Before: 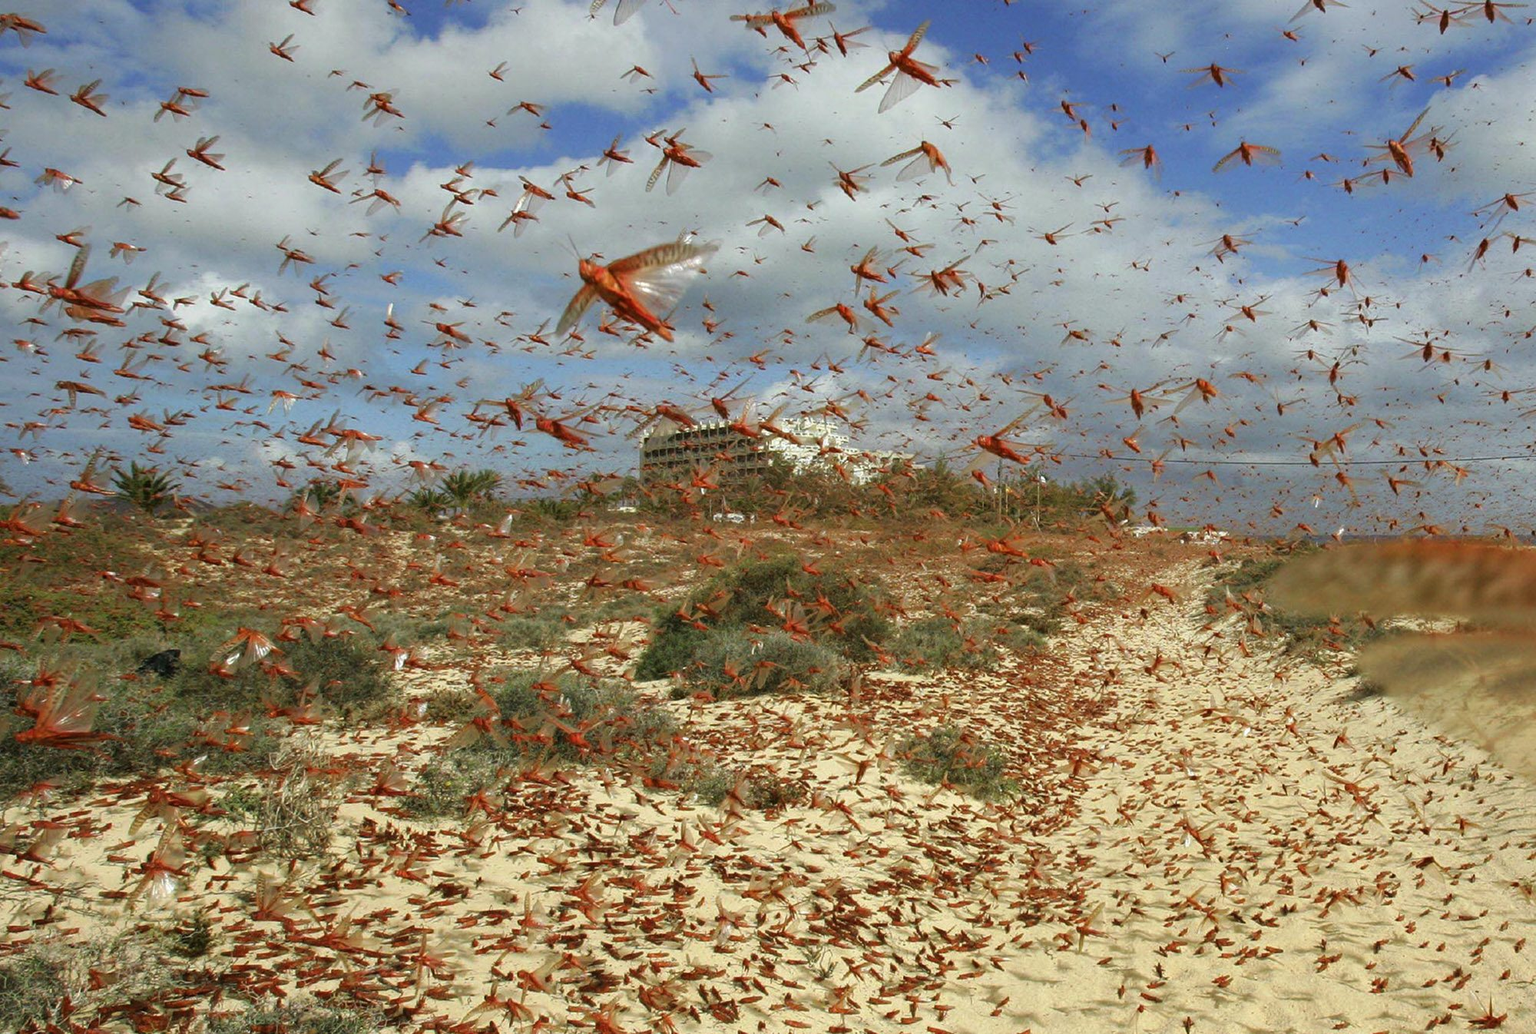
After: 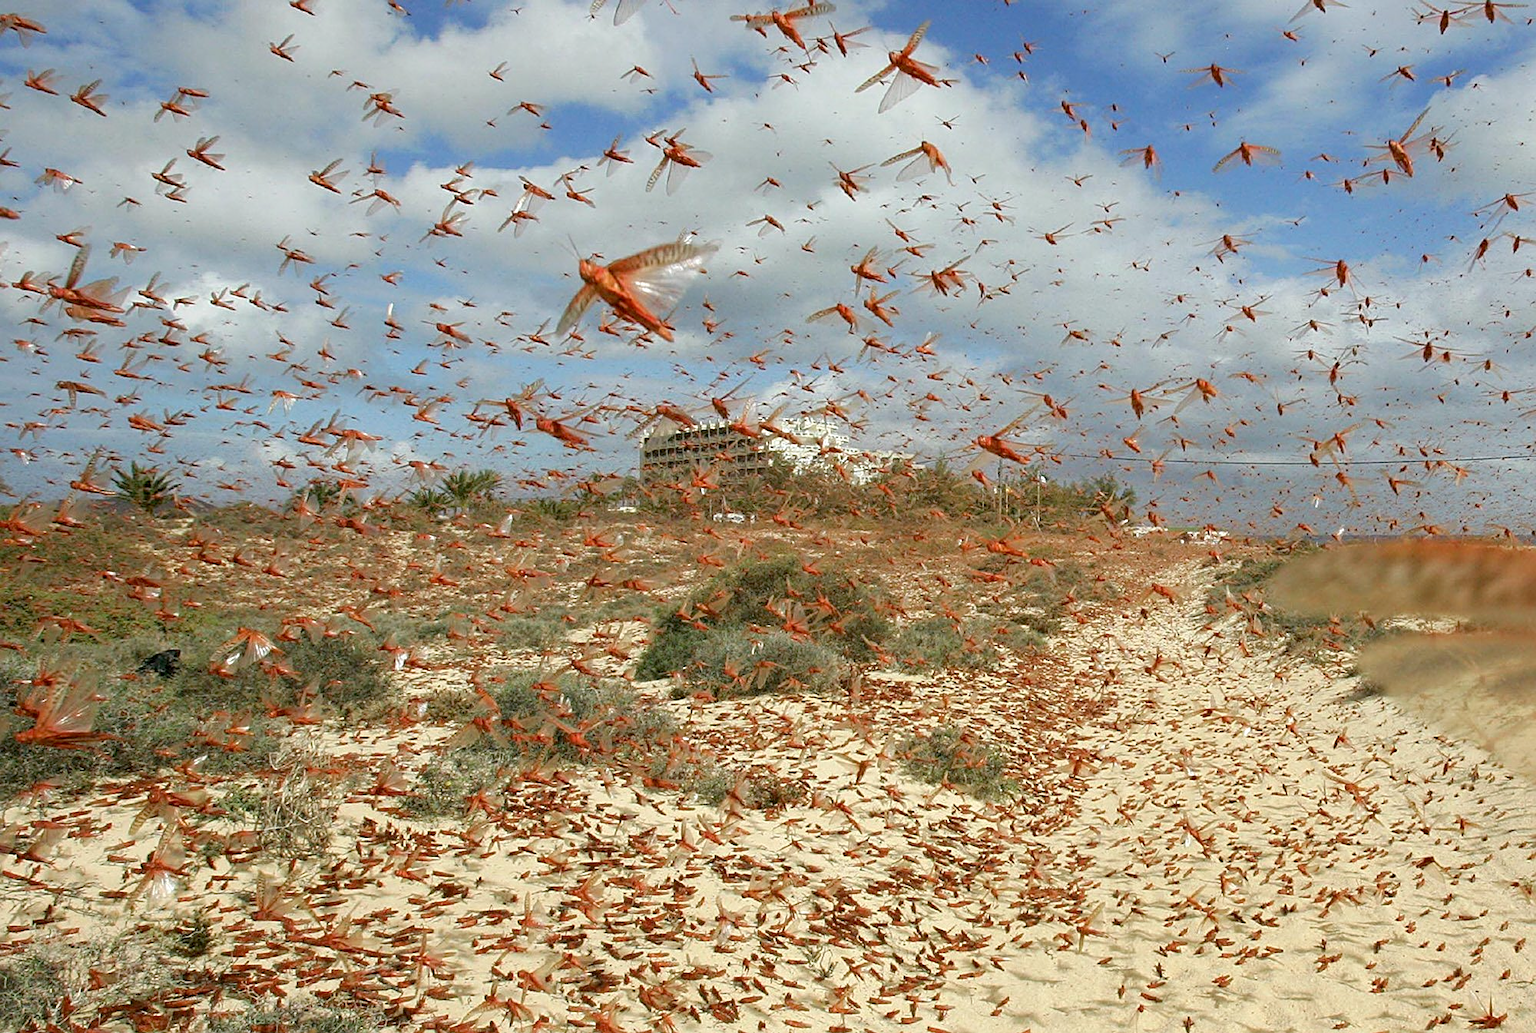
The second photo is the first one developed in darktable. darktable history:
exposure: black level correction 0.005, exposure 0.014 EV, compensate highlight preservation false
sharpen: on, module defaults
